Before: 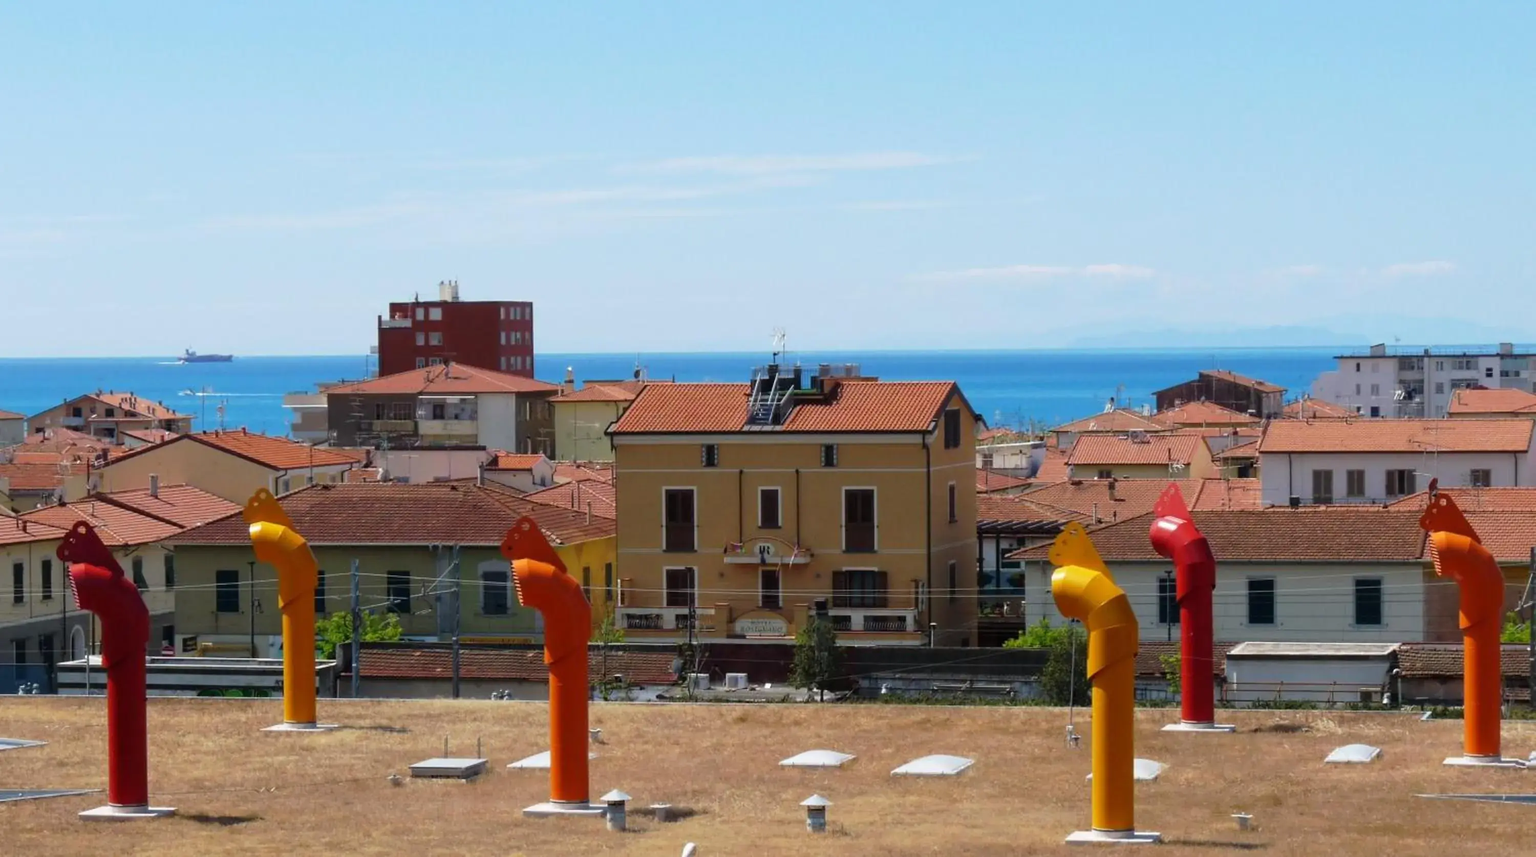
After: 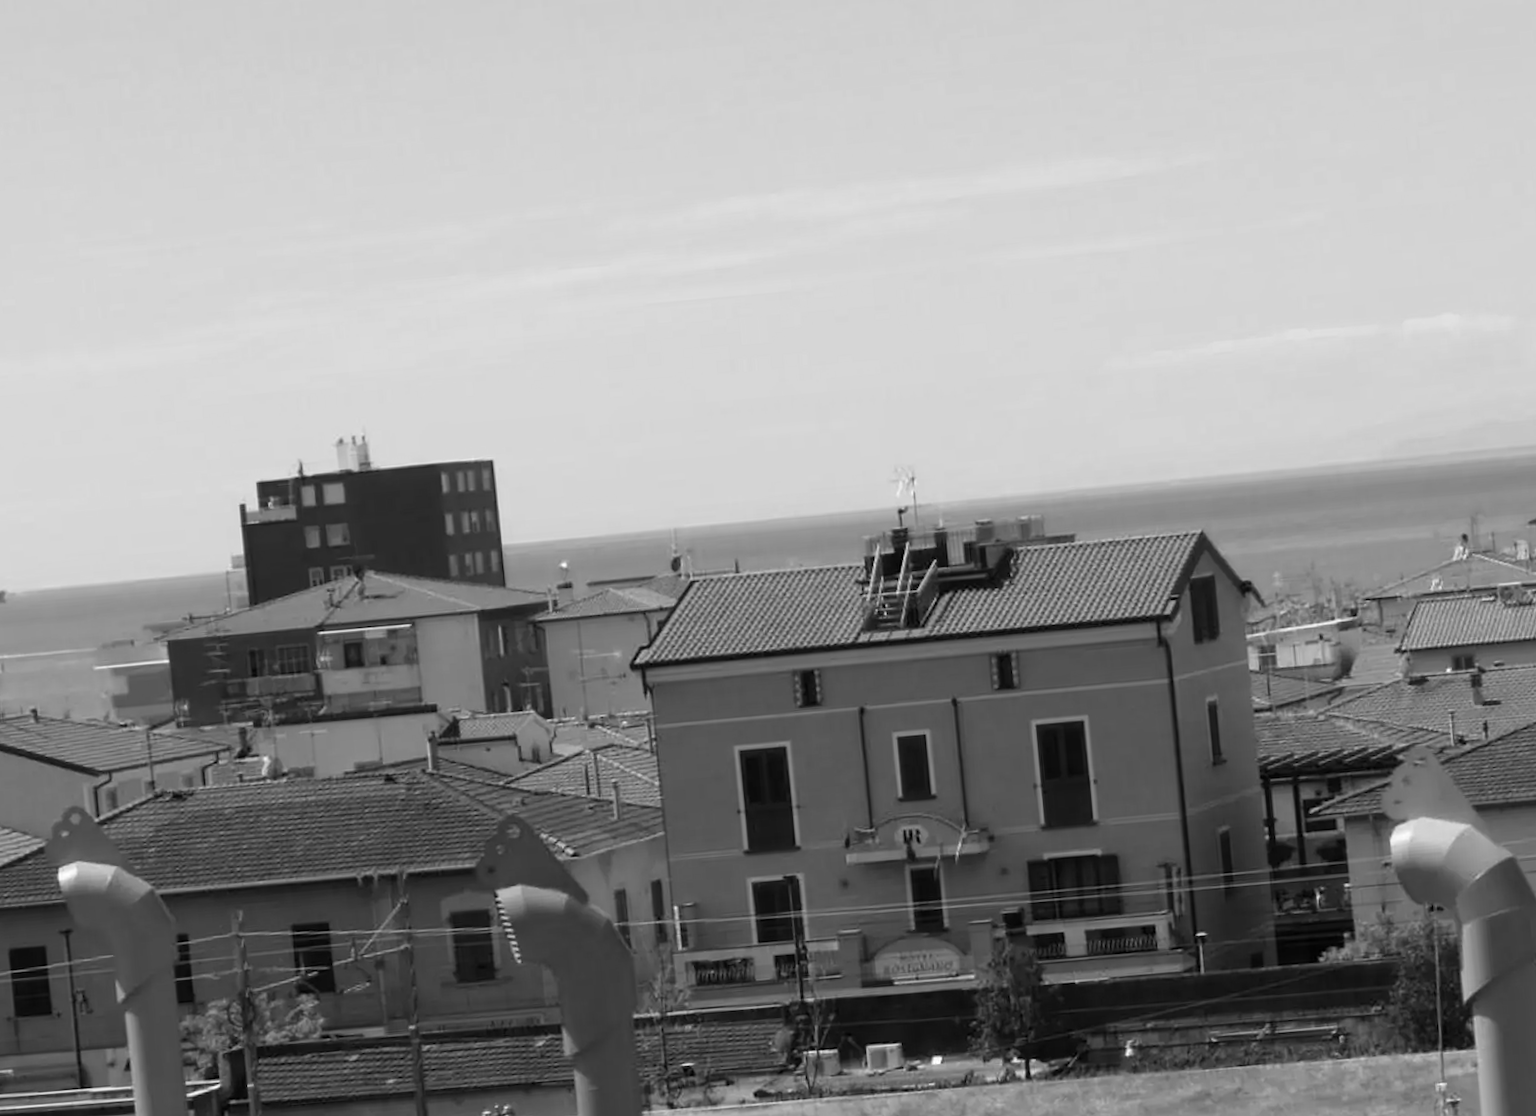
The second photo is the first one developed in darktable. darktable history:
crop: left 16.202%, top 11.208%, right 26.045%, bottom 20.557%
color correction: highlights a* -2.73, highlights b* -2.09, shadows a* 2.41, shadows b* 2.73
color contrast: green-magenta contrast 0, blue-yellow contrast 0
rotate and perspective: rotation -4.98°, automatic cropping off
